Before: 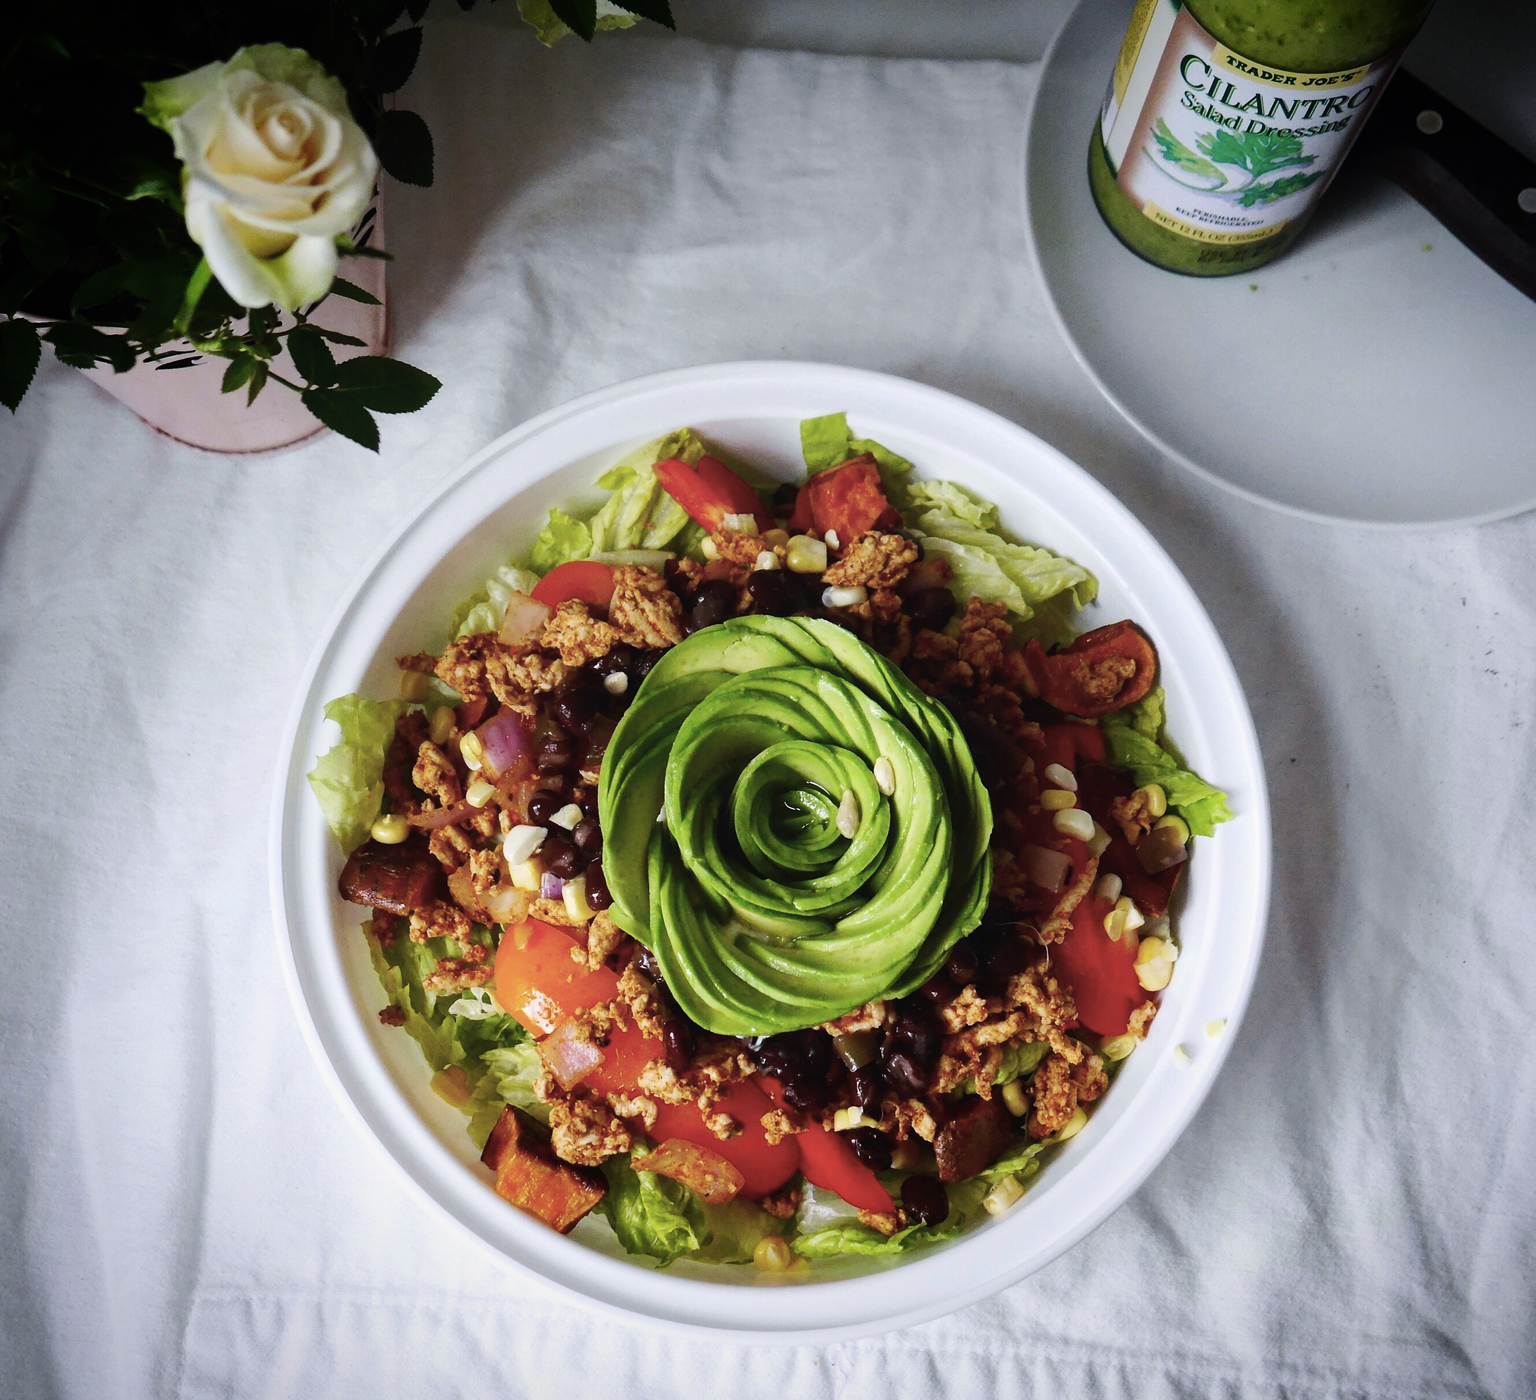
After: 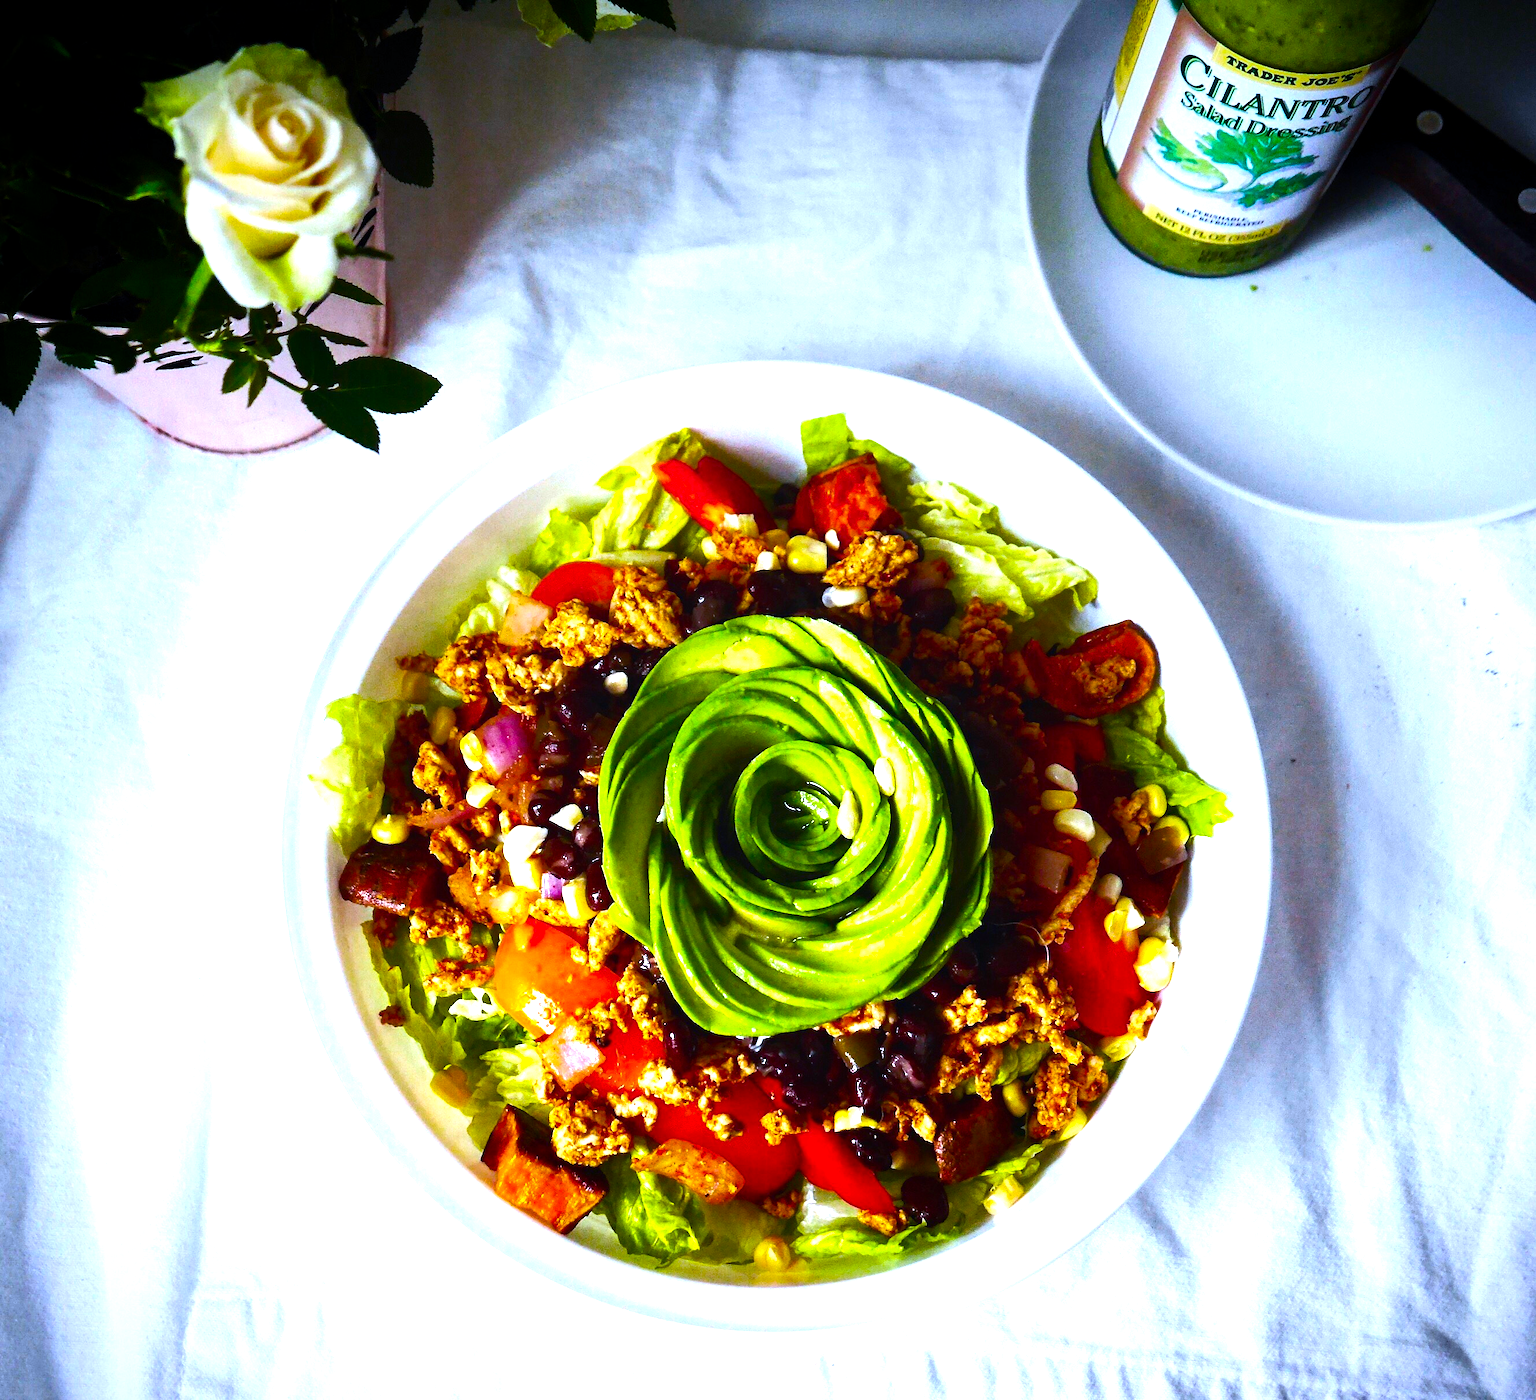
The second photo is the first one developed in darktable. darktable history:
color balance rgb: linear chroma grading › global chroma 9%, perceptual saturation grading › global saturation 36%, perceptual saturation grading › shadows 35%, perceptual brilliance grading › global brilliance 21.21%, perceptual brilliance grading › shadows -35%, global vibrance 21.21%
contrast brightness saturation: saturation 0.1
white balance: red 0.954, blue 1.079
exposure: black level correction 0.001, exposure 0.5 EV, compensate exposure bias true, compensate highlight preservation false
